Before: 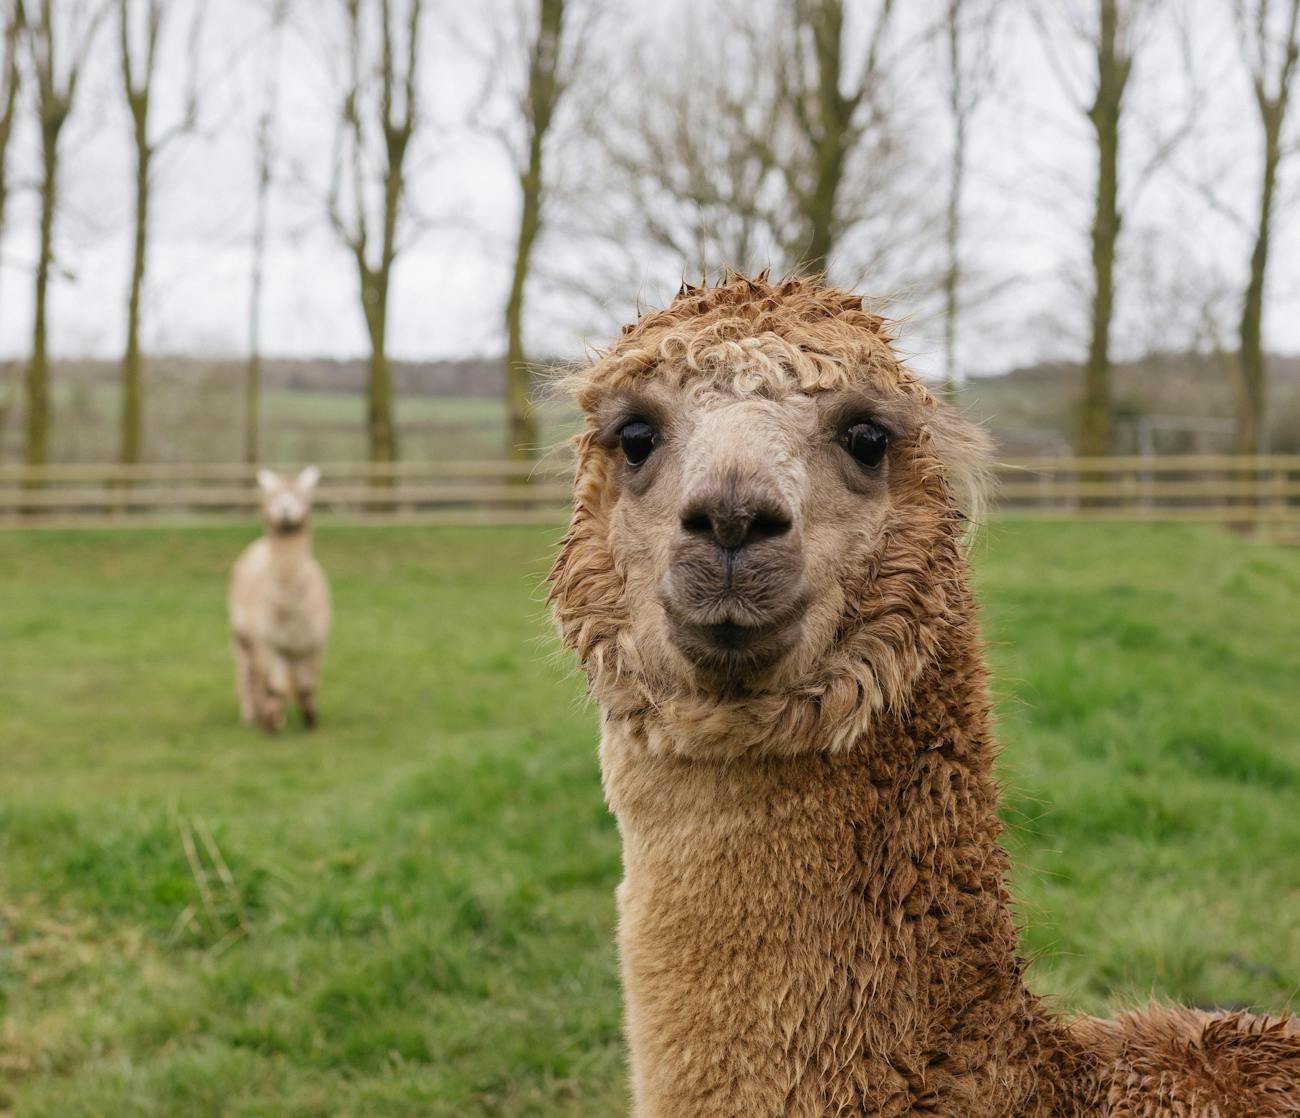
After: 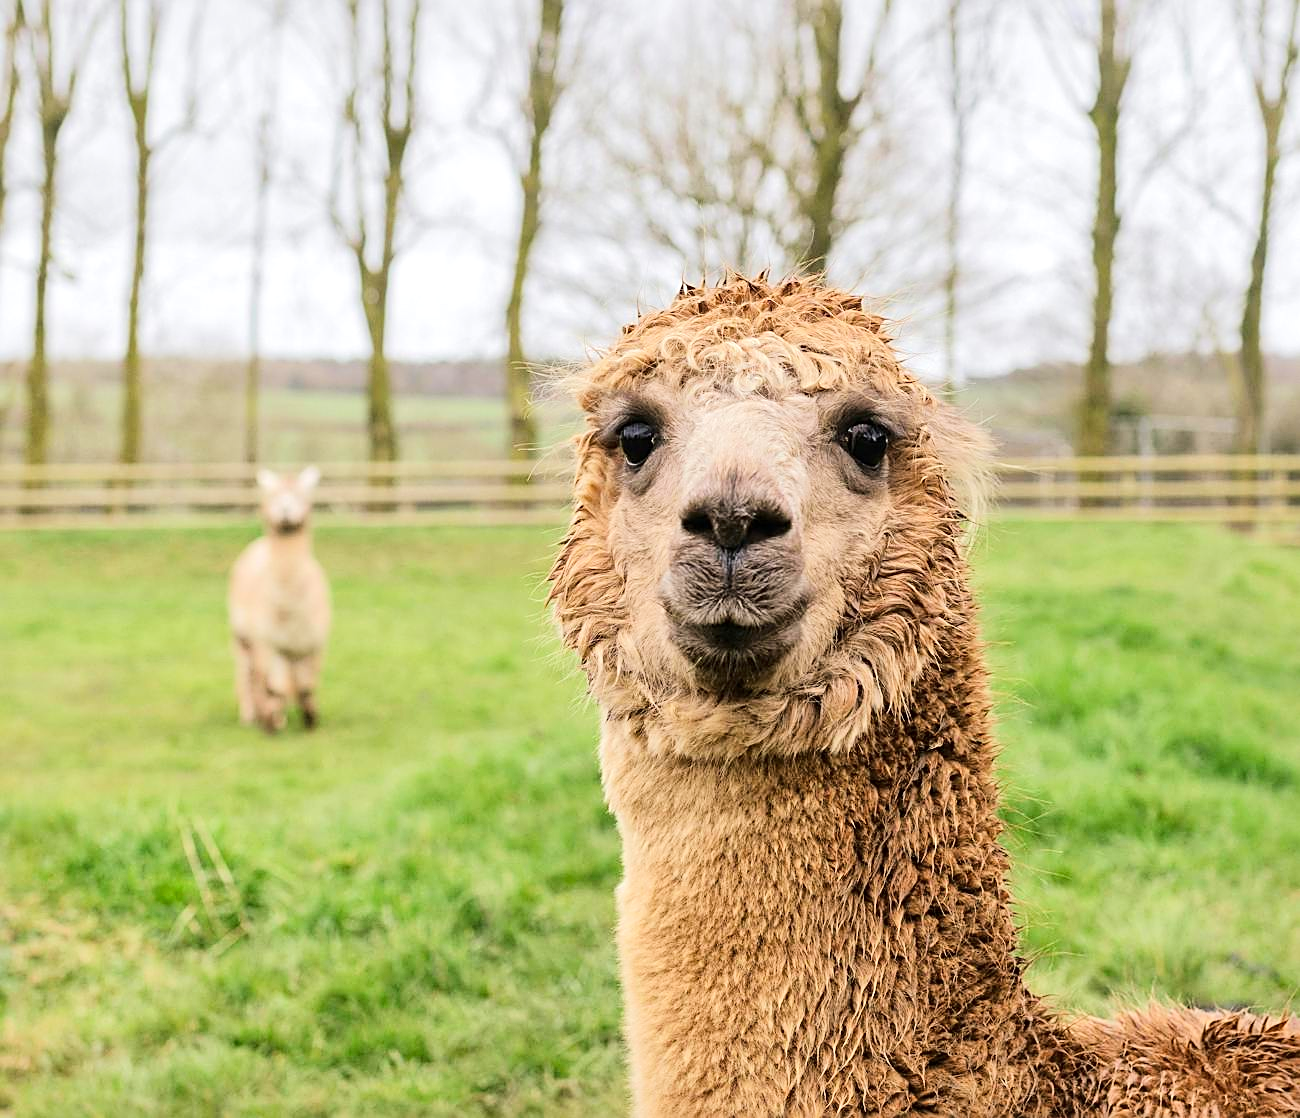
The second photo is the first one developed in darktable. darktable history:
sharpen: on, module defaults
local contrast: mode bilateral grid, contrast 19, coarseness 49, detail 130%, midtone range 0.2
tone equalizer: -7 EV 0.159 EV, -6 EV 0.566 EV, -5 EV 1.17 EV, -4 EV 1.31 EV, -3 EV 1.15 EV, -2 EV 0.6 EV, -1 EV 0.157 EV, edges refinement/feathering 500, mask exposure compensation -1.57 EV, preserve details no
